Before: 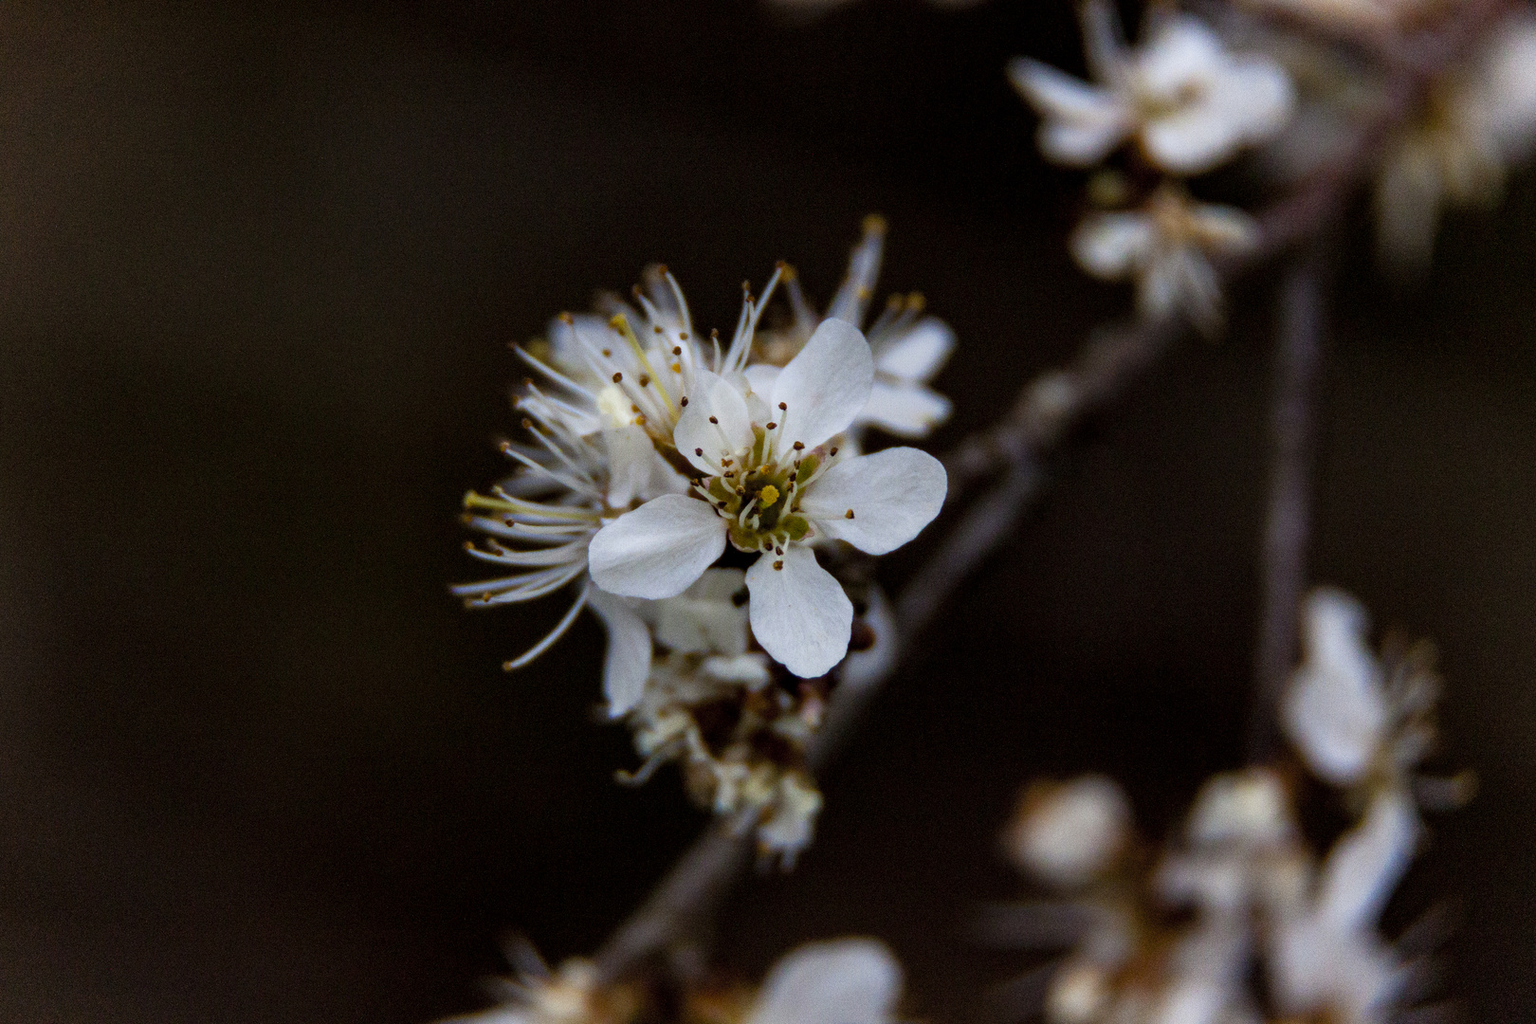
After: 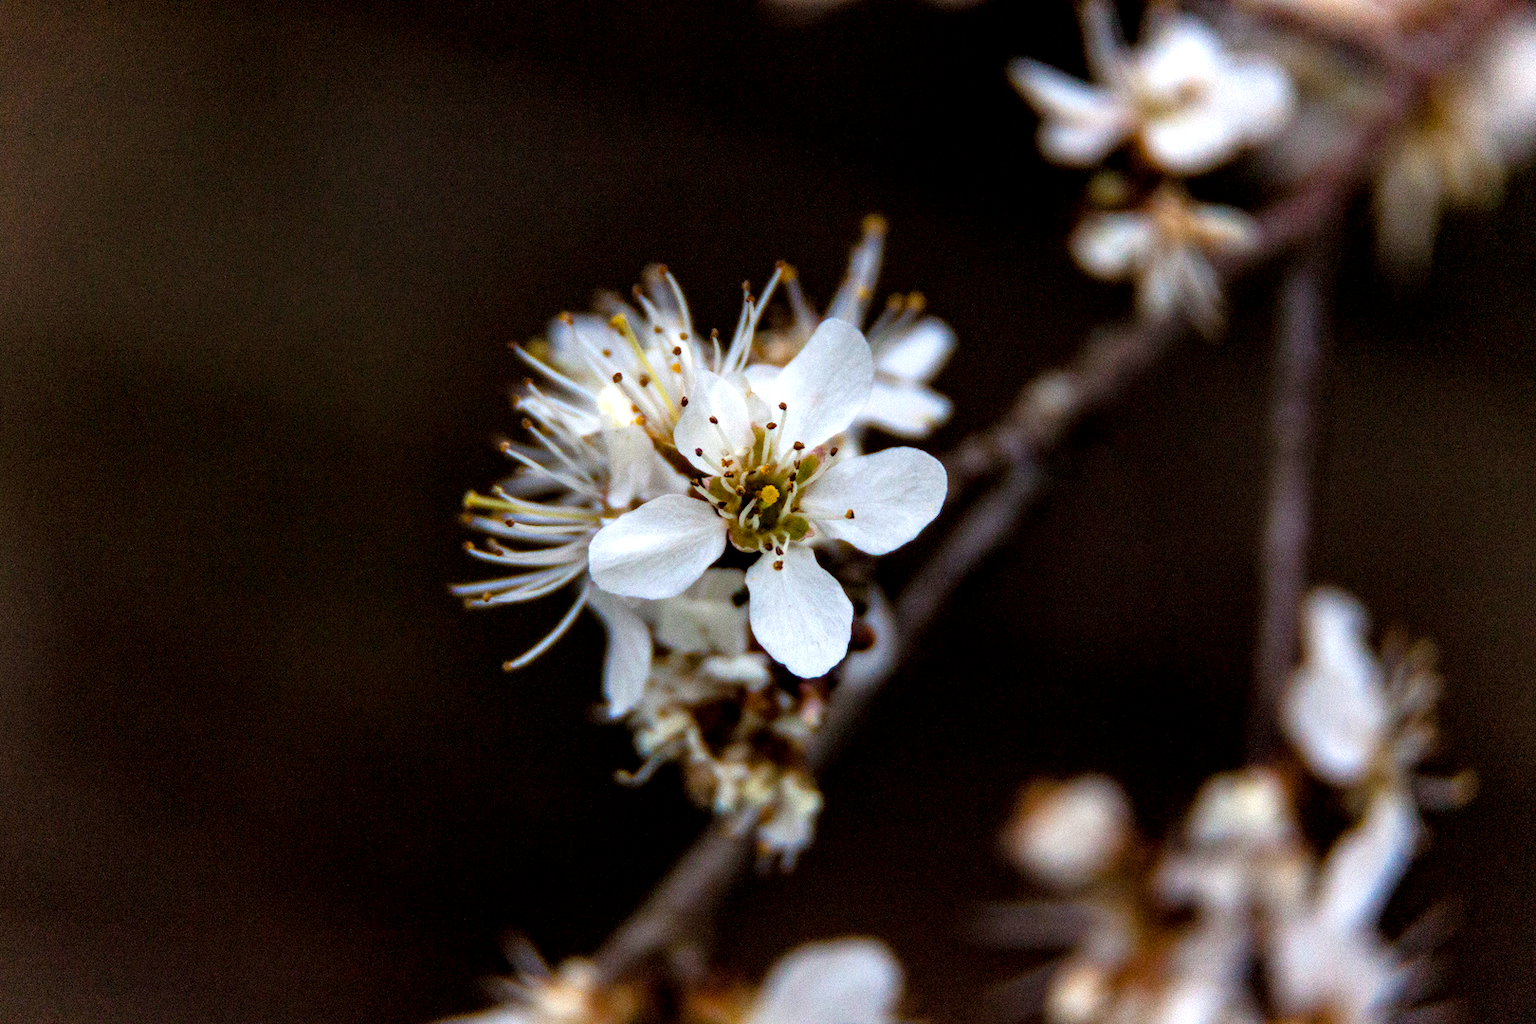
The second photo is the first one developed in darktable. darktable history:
exposure: black level correction 0, exposure 0.7 EV, compensate exposure bias true, compensate highlight preservation false
local contrast: highlights 100%, shadows 100%, detail 120%, midtone range 0.2
